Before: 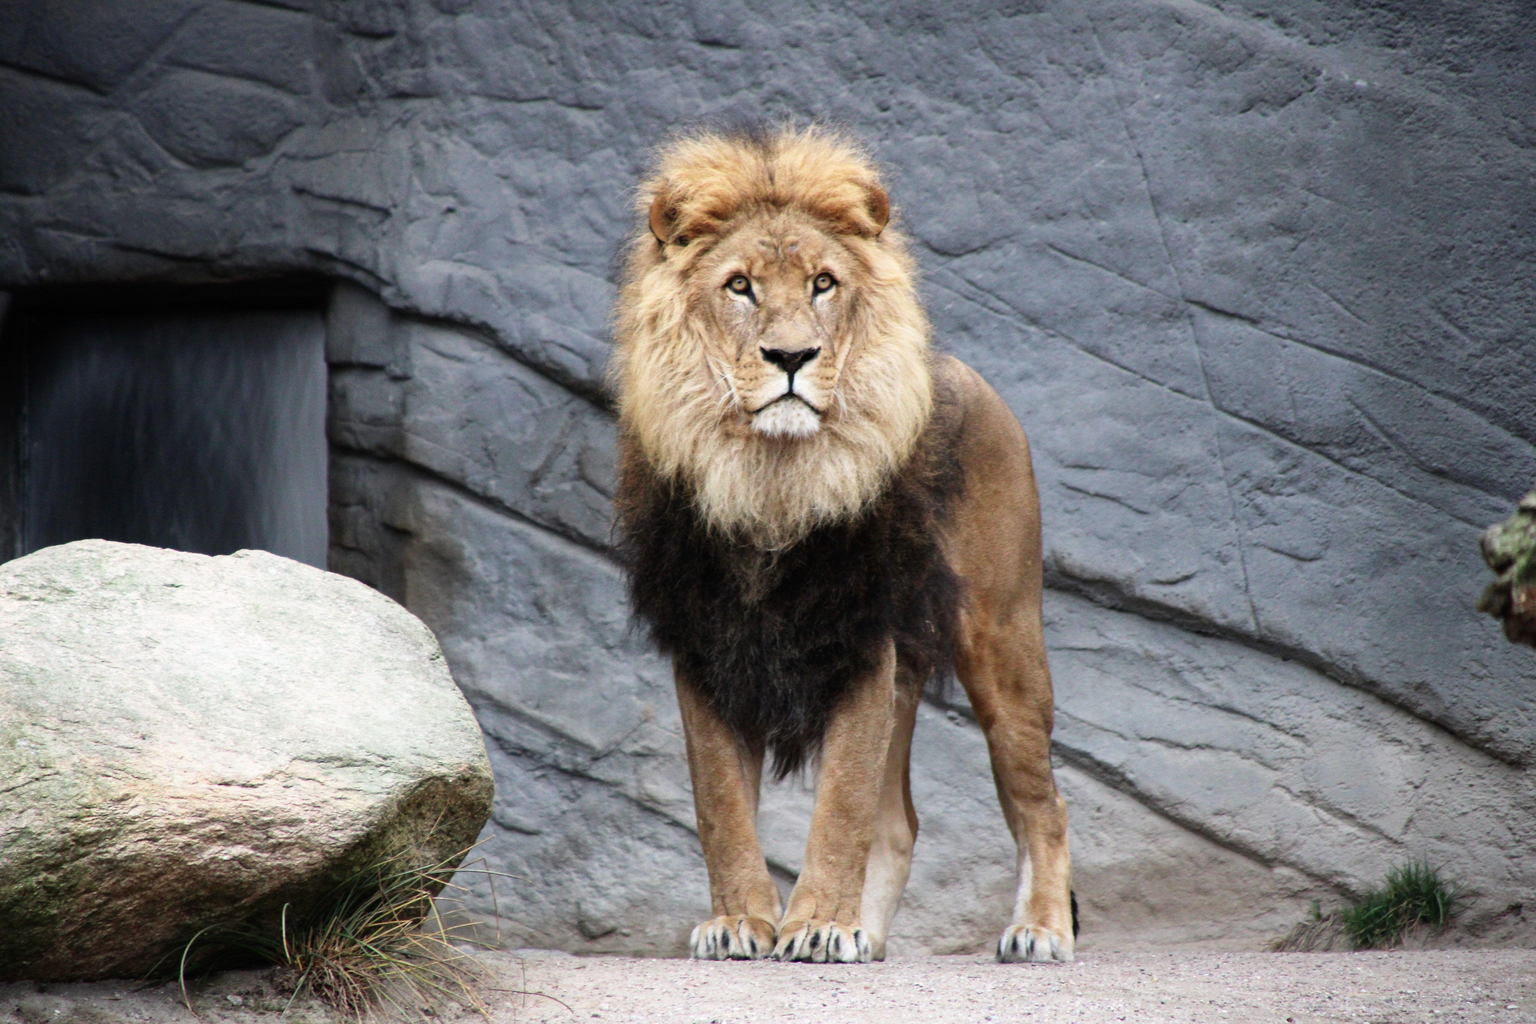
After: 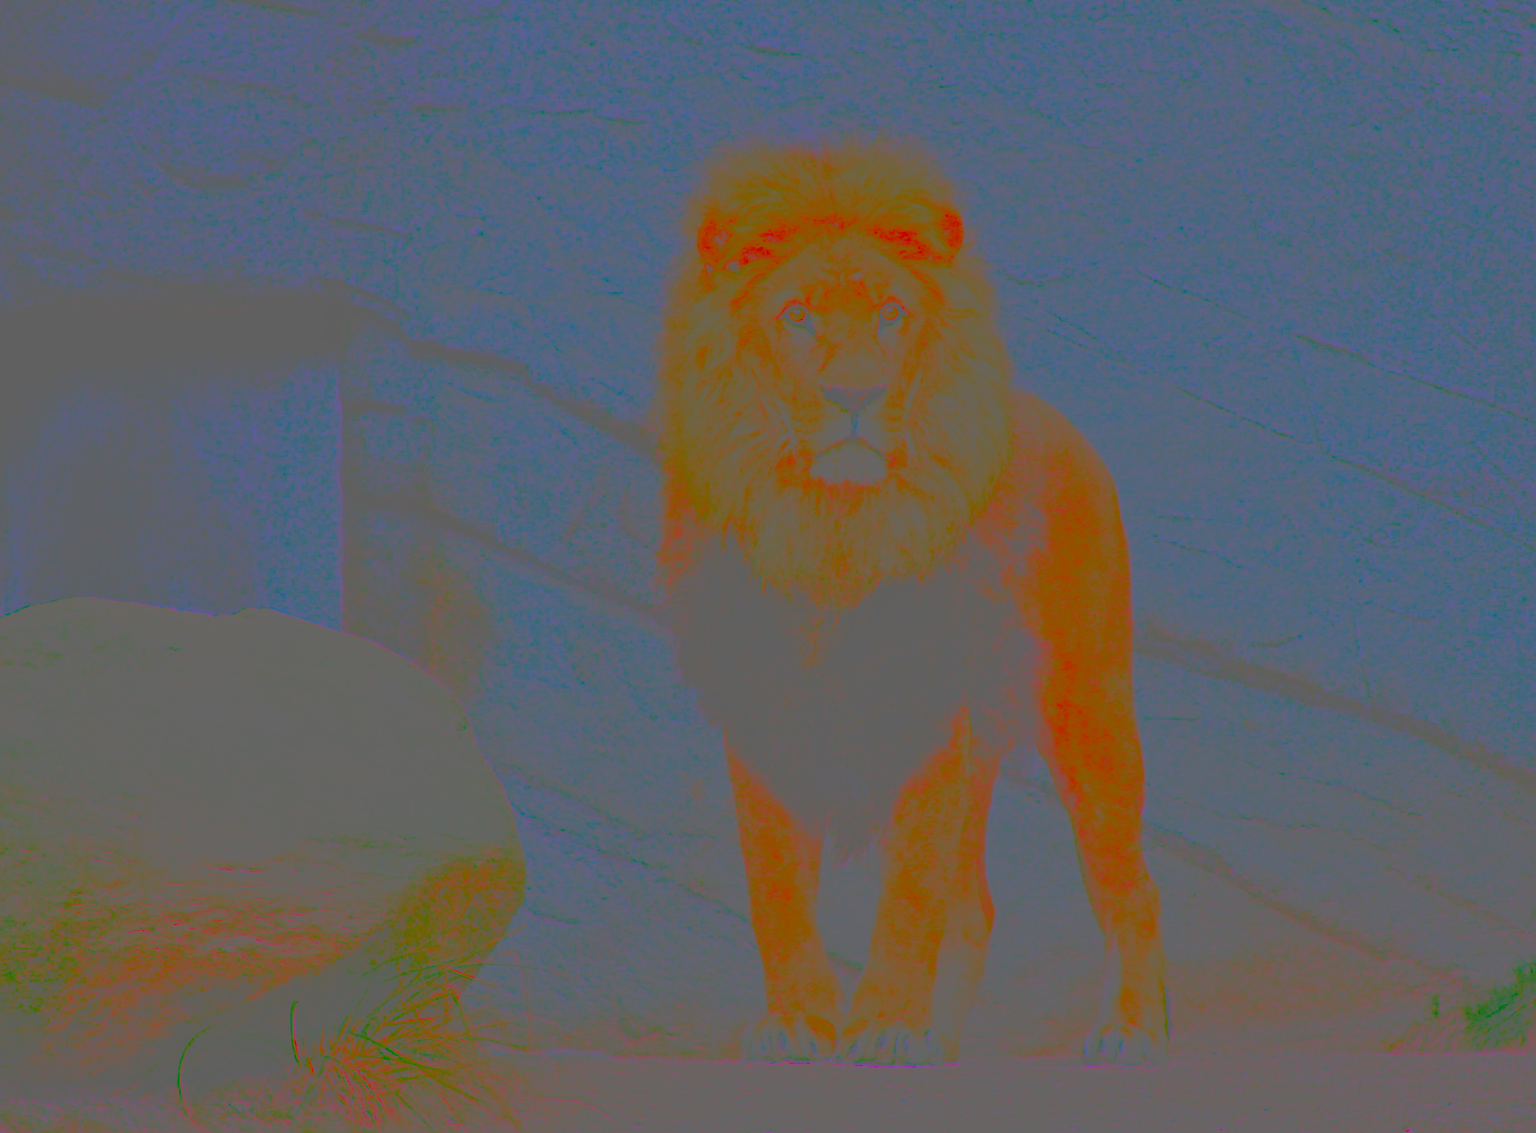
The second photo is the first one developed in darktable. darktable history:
shadows and highlights: on, module defaults
local contrast: mode bilateral grid, contrast 20, coarseness 49, detail 102%, midtone range 0.2
crop and rotate: left 1.291%, right 8.39%
base curve: curves: ch0 [(0, 0) (0.036, 0.025) (0.121, 0.166) (0.206, 0.329) (0.605, 0.79) (1, 1)], preserve colors none
contrast brightness saturation: contrast -0.973, brightness -0.16, saturation 0.753
